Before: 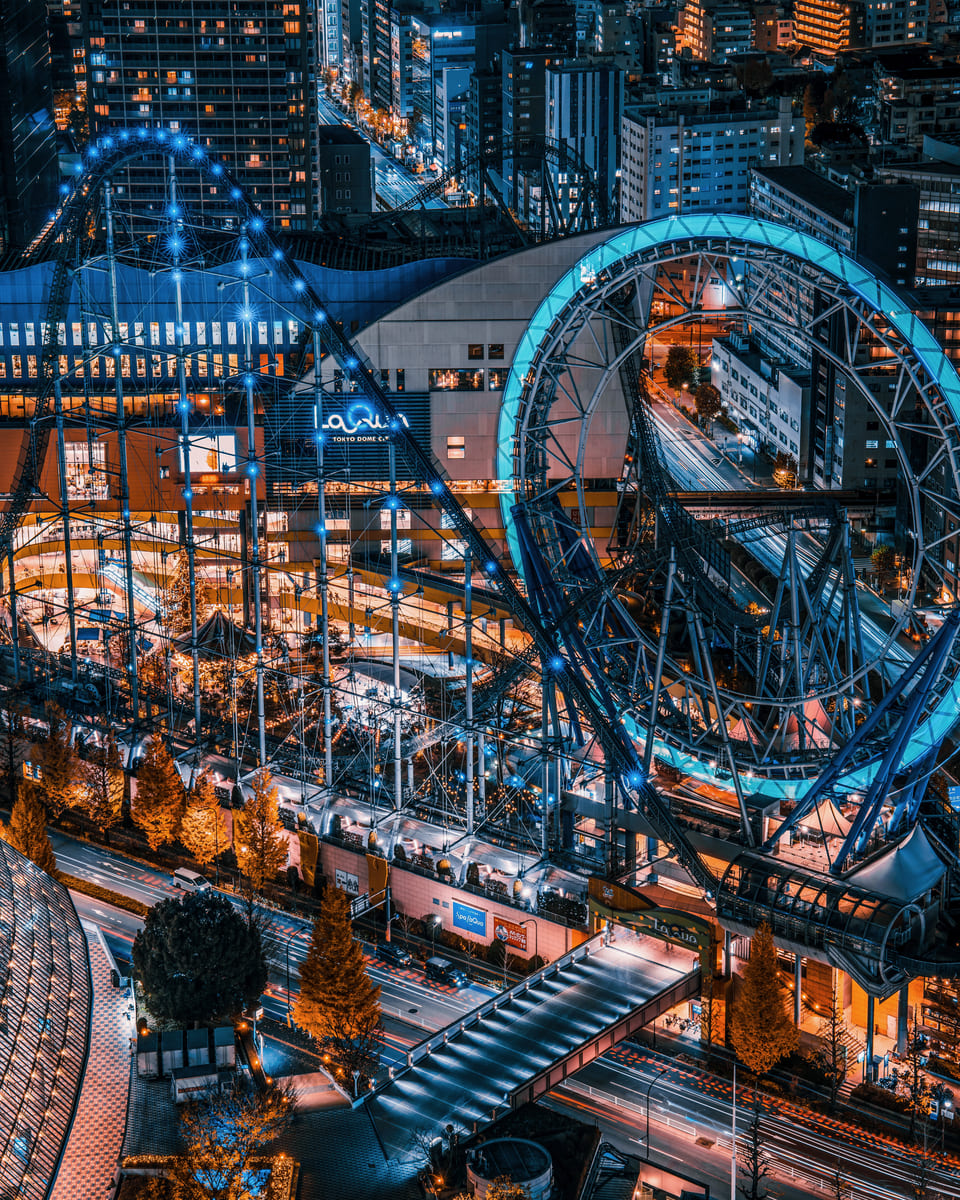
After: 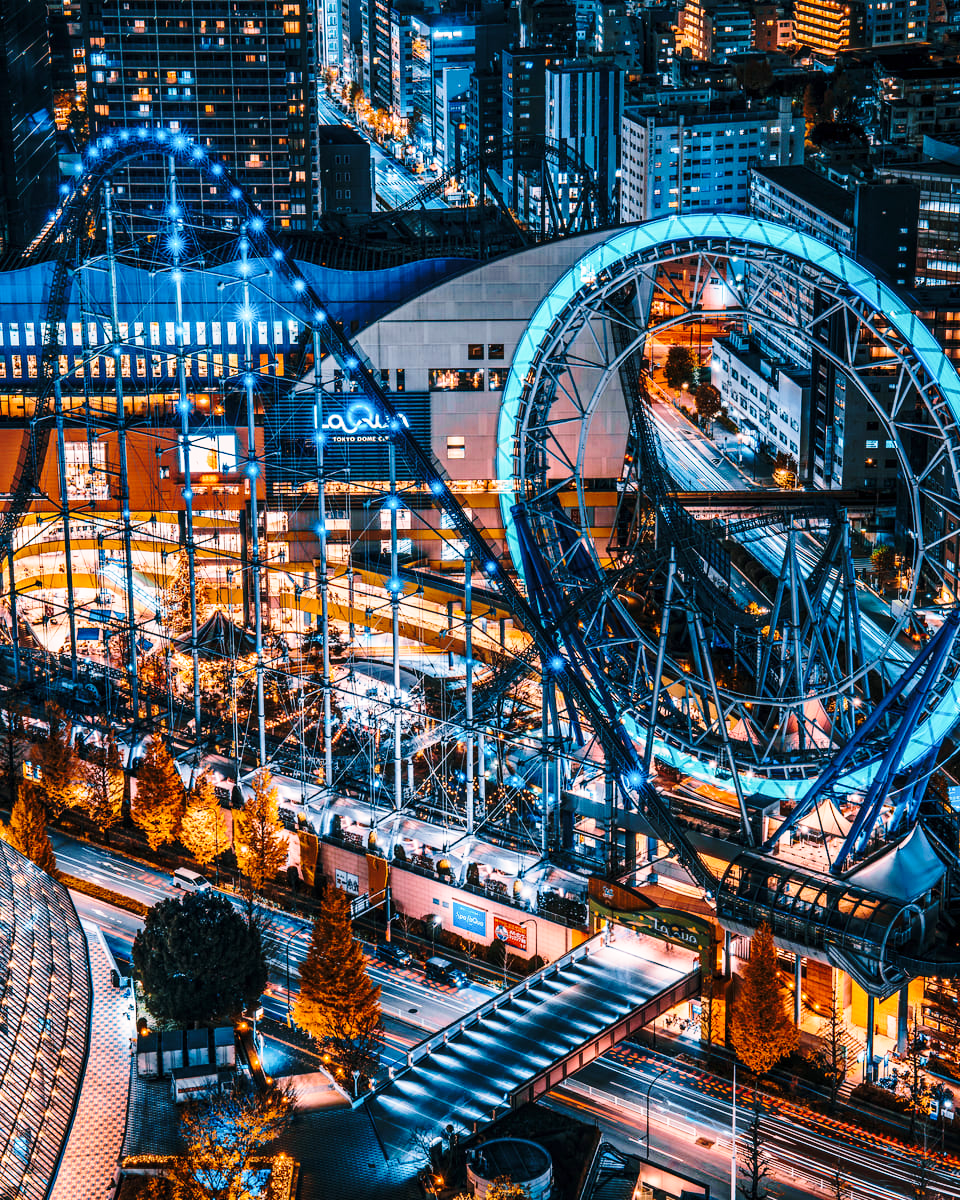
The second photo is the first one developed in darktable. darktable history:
velvia: on, module defaults
base curve: curves: ch0 [(0, 0) (0.032, 0.037) (0.105, 0.228) (0.435, 0.76) (0.856, 0.983) (1, 1)], preserve colors none
